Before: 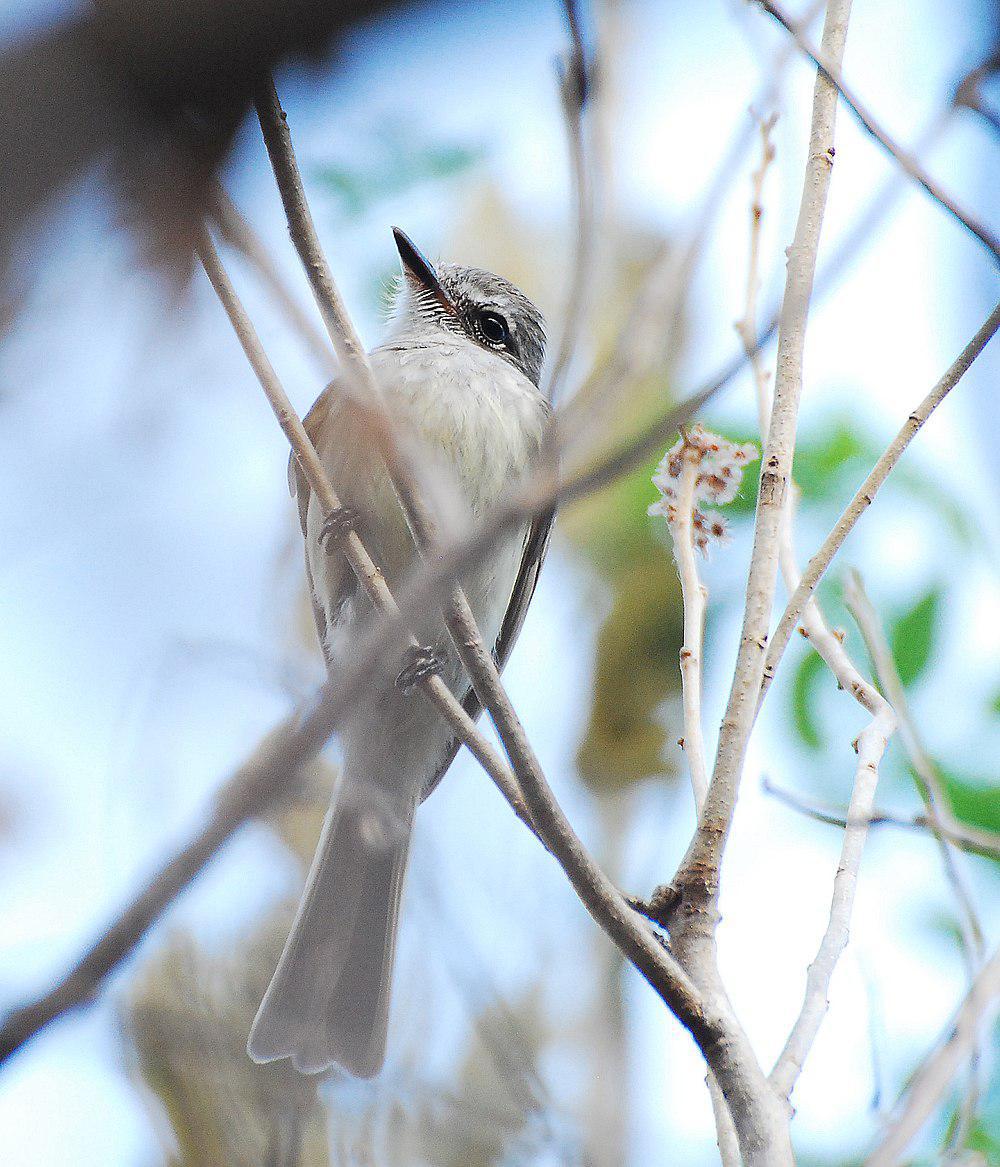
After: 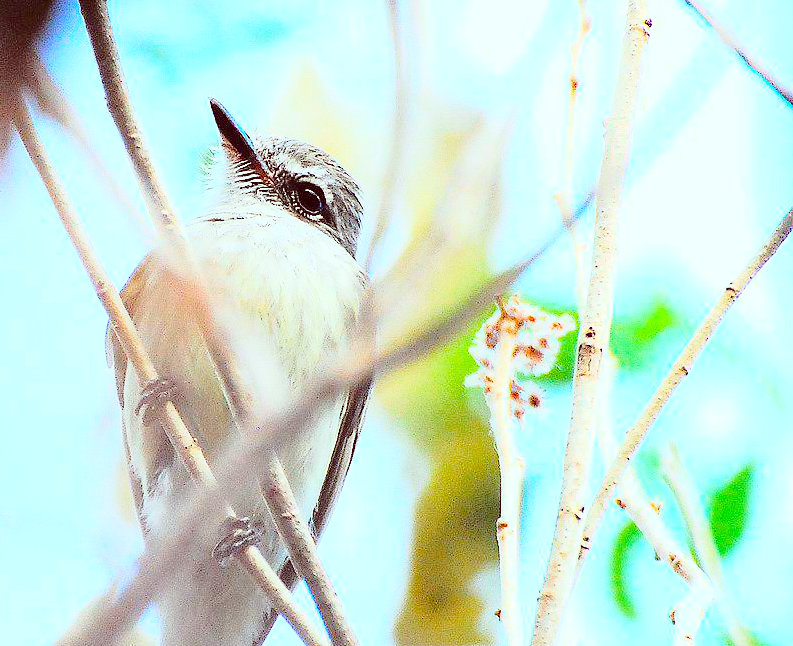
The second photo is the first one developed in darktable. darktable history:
crop: left 18.369%, top 11.084%, right 2.28%, bottom 33.52%
color correction: highlights a* -7.05, highlights b* -0.211, shadows a* 20.46, shadows b* 11.81
color balance rgb: shadows lift › chroma 1.037%, shadows lift › hue 241.95°, perceptual saturation grading › global saturation 36.677%, perceptual saturation grading › shadows 35.141%
exposure: compensate highlight preservation false
base curve: curves: ch0 [(0, 0) (0.028, 0.03) (0.105, 0.232) (0.387, 0.748) (0.754, 0.968) (1, 1)]
